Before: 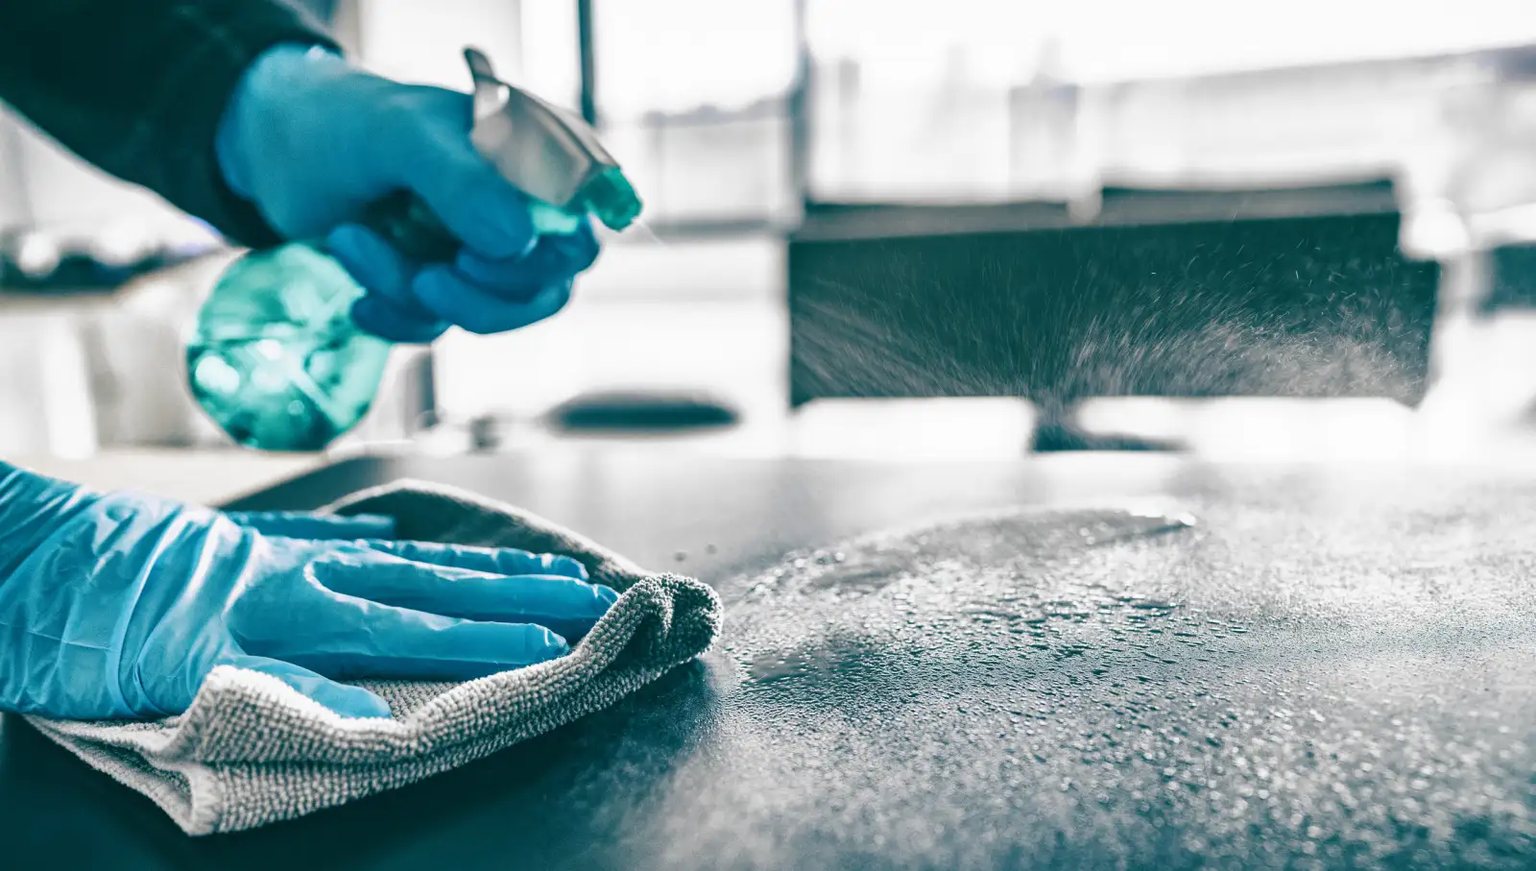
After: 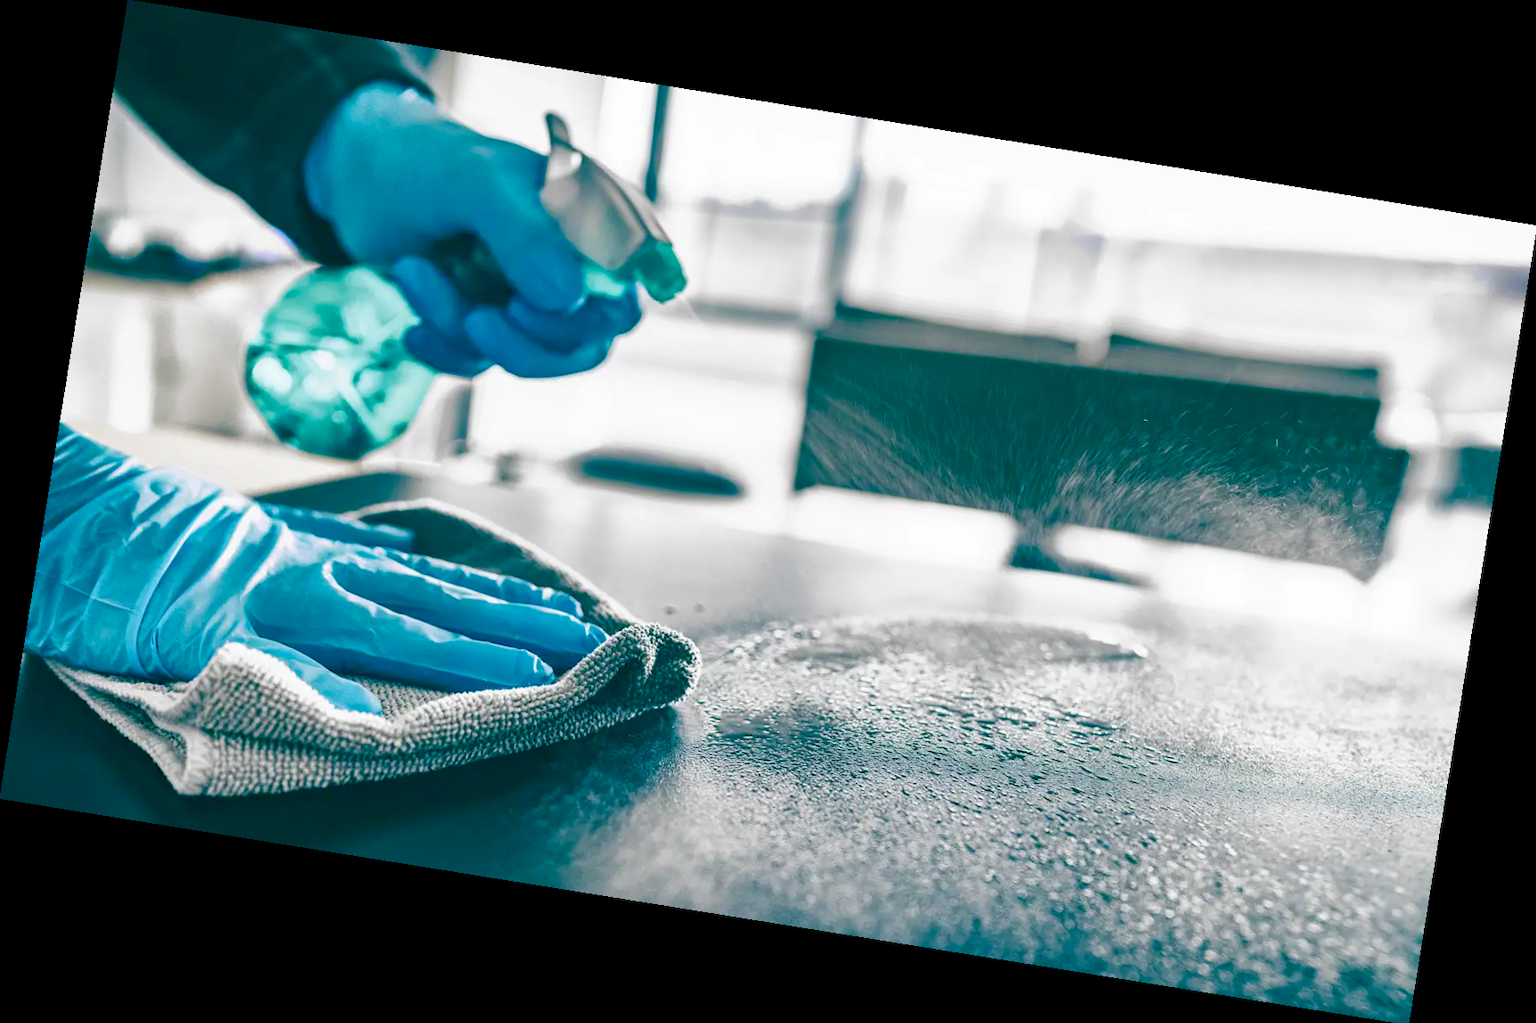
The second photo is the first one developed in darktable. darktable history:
rotate and perspective: rotation 9.12°, automatic cropping off
color balance rgb: perceptual saturation grading › global saturation 35%, perceptual saturation grading › highlights -30%, perceptual saturation grading › shadows 35%, perceptual brilliance grading › global brilliance 3%, perceptual brilliance grading › highlights -3%, perceptual brilliance grading › shadows 3%
